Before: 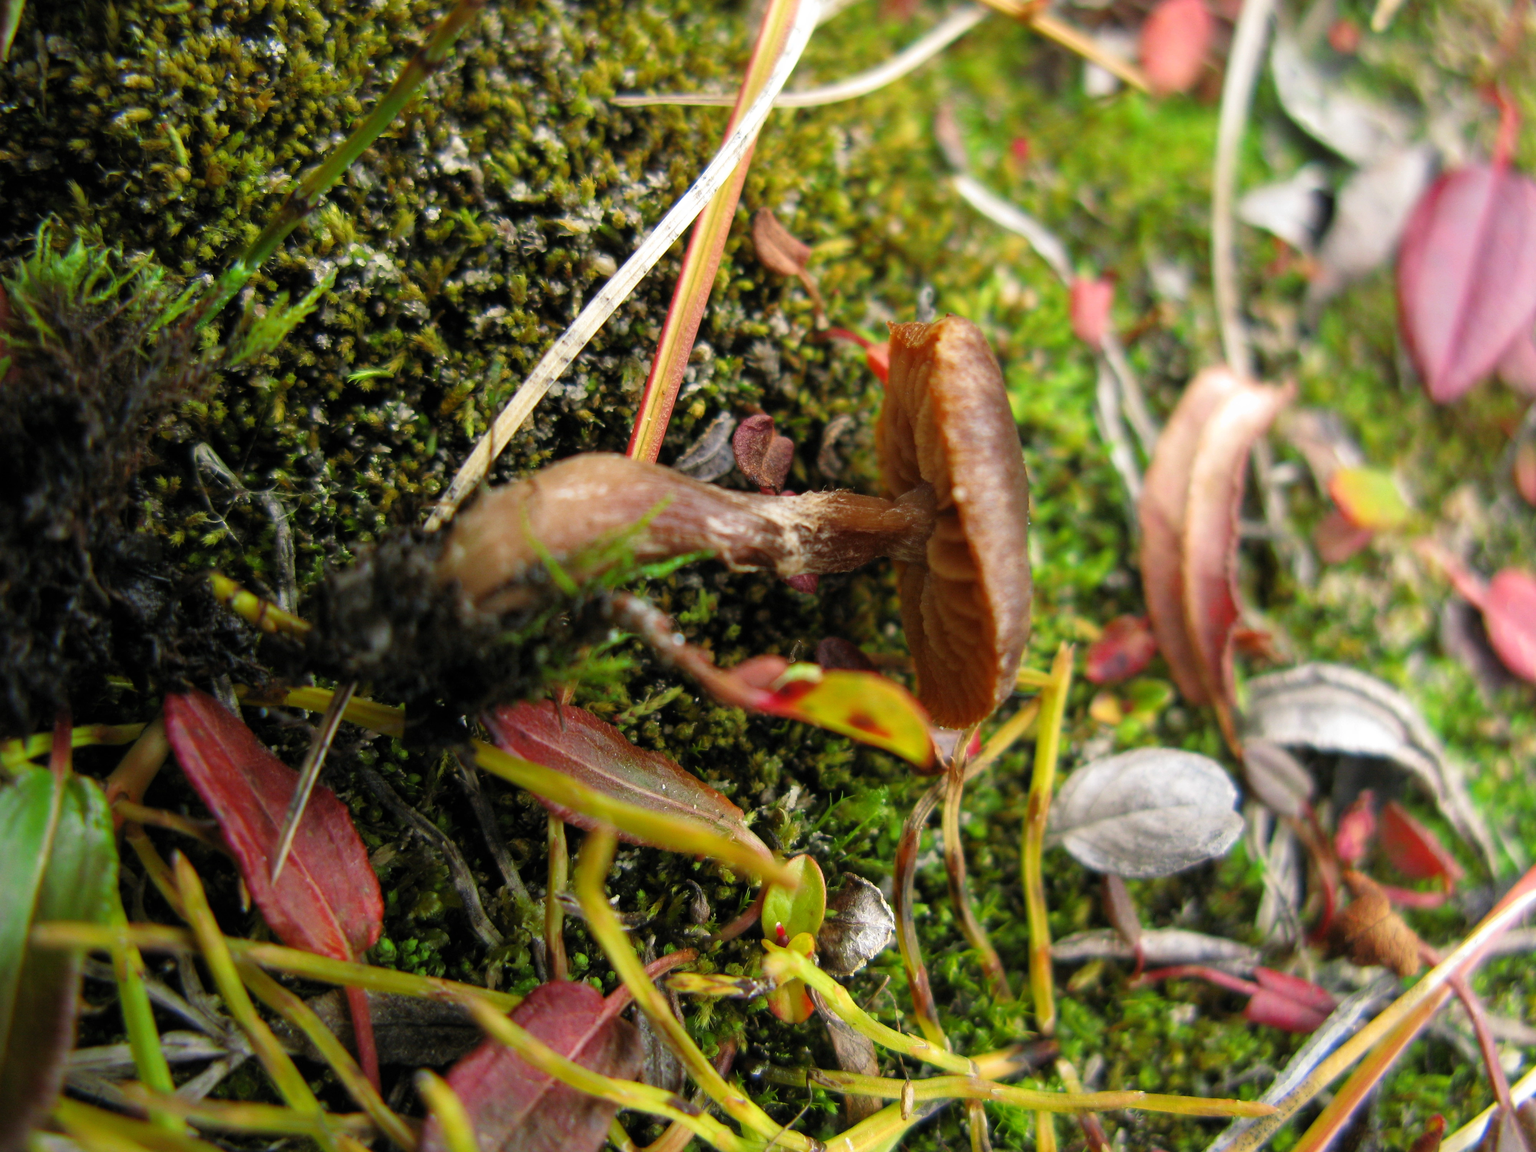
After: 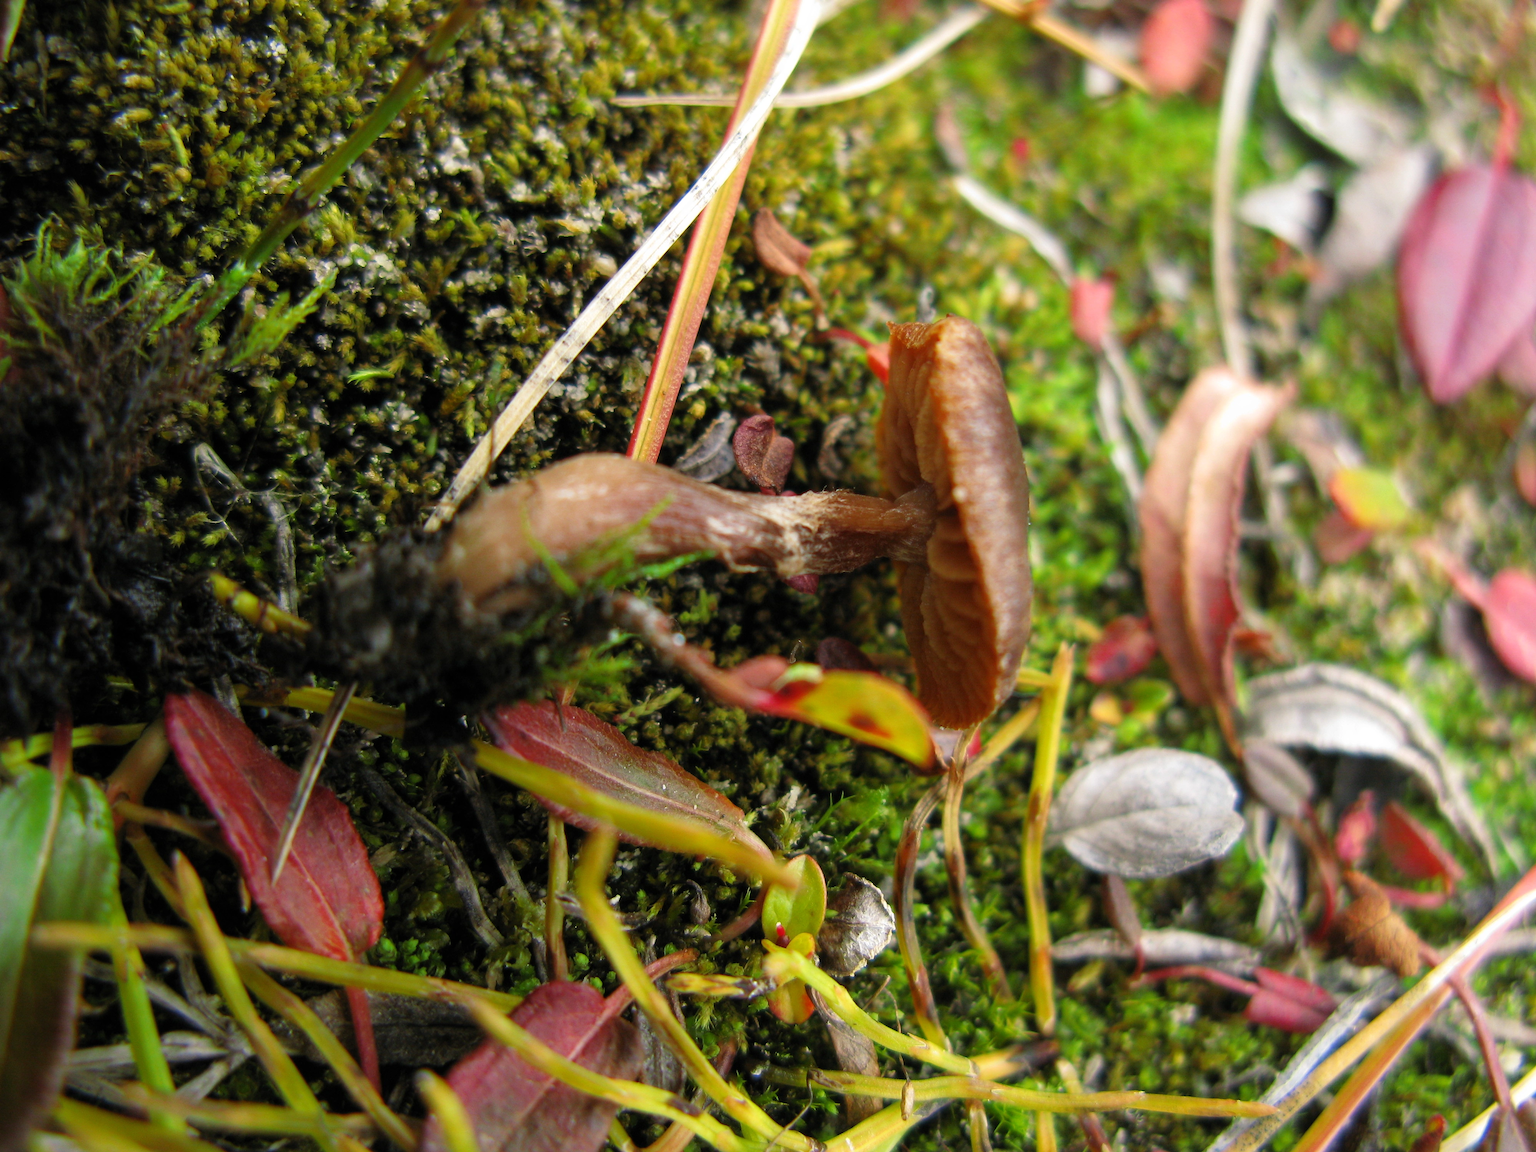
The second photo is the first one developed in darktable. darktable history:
sharpen: radius 5.304, amount 0.309, threshold 26.641
